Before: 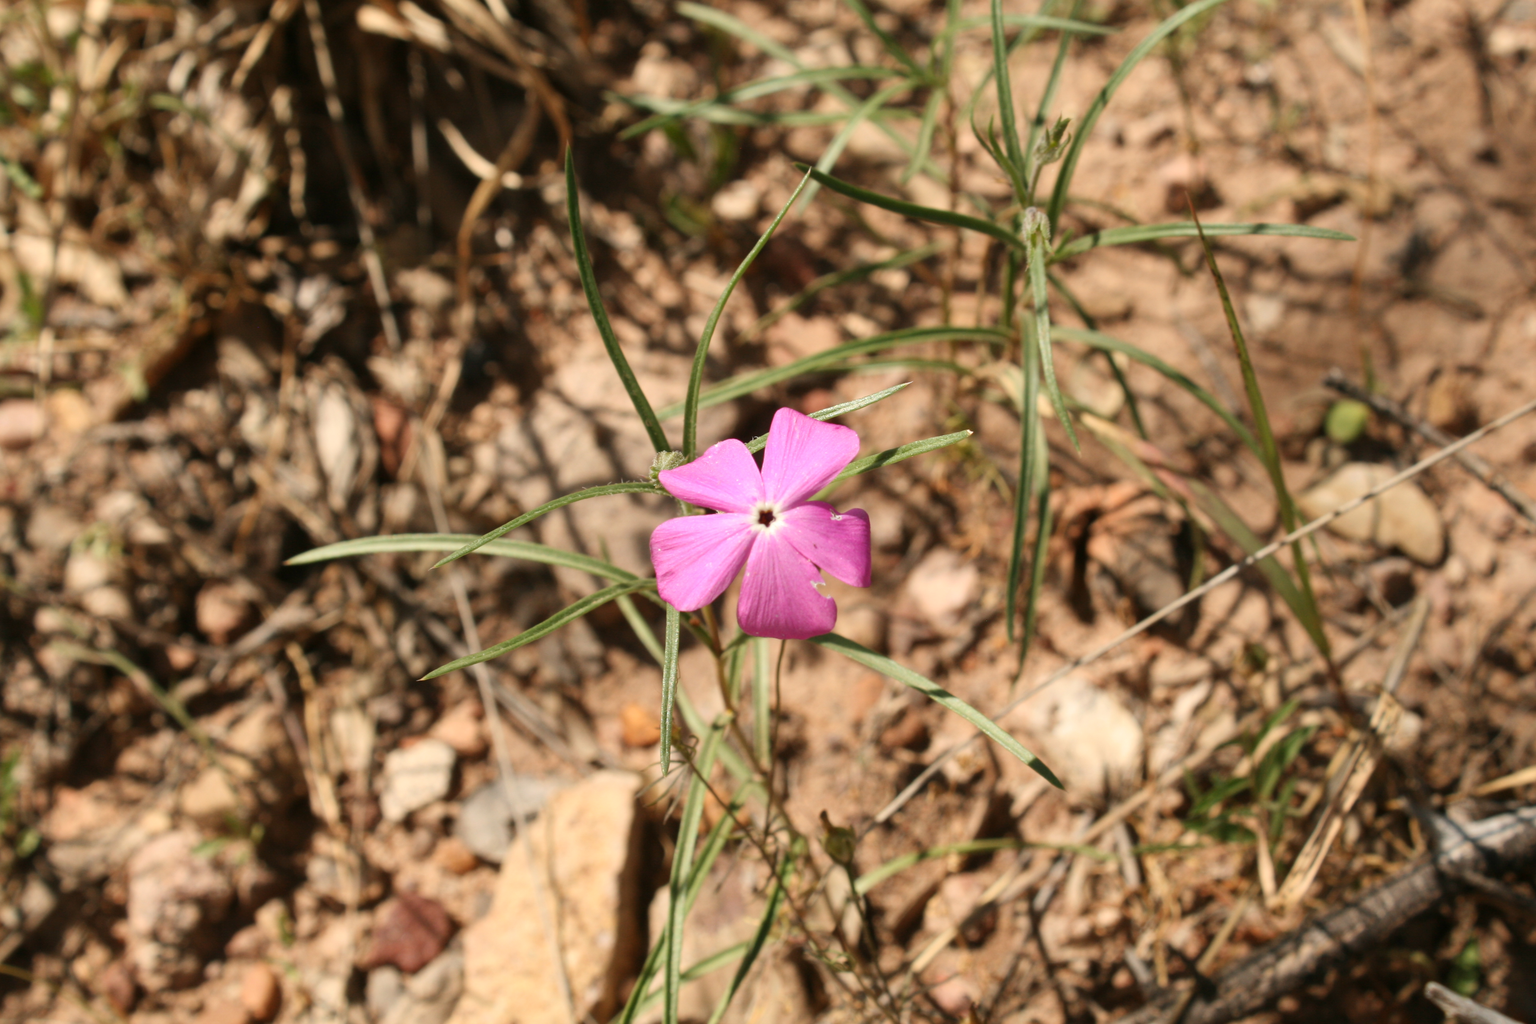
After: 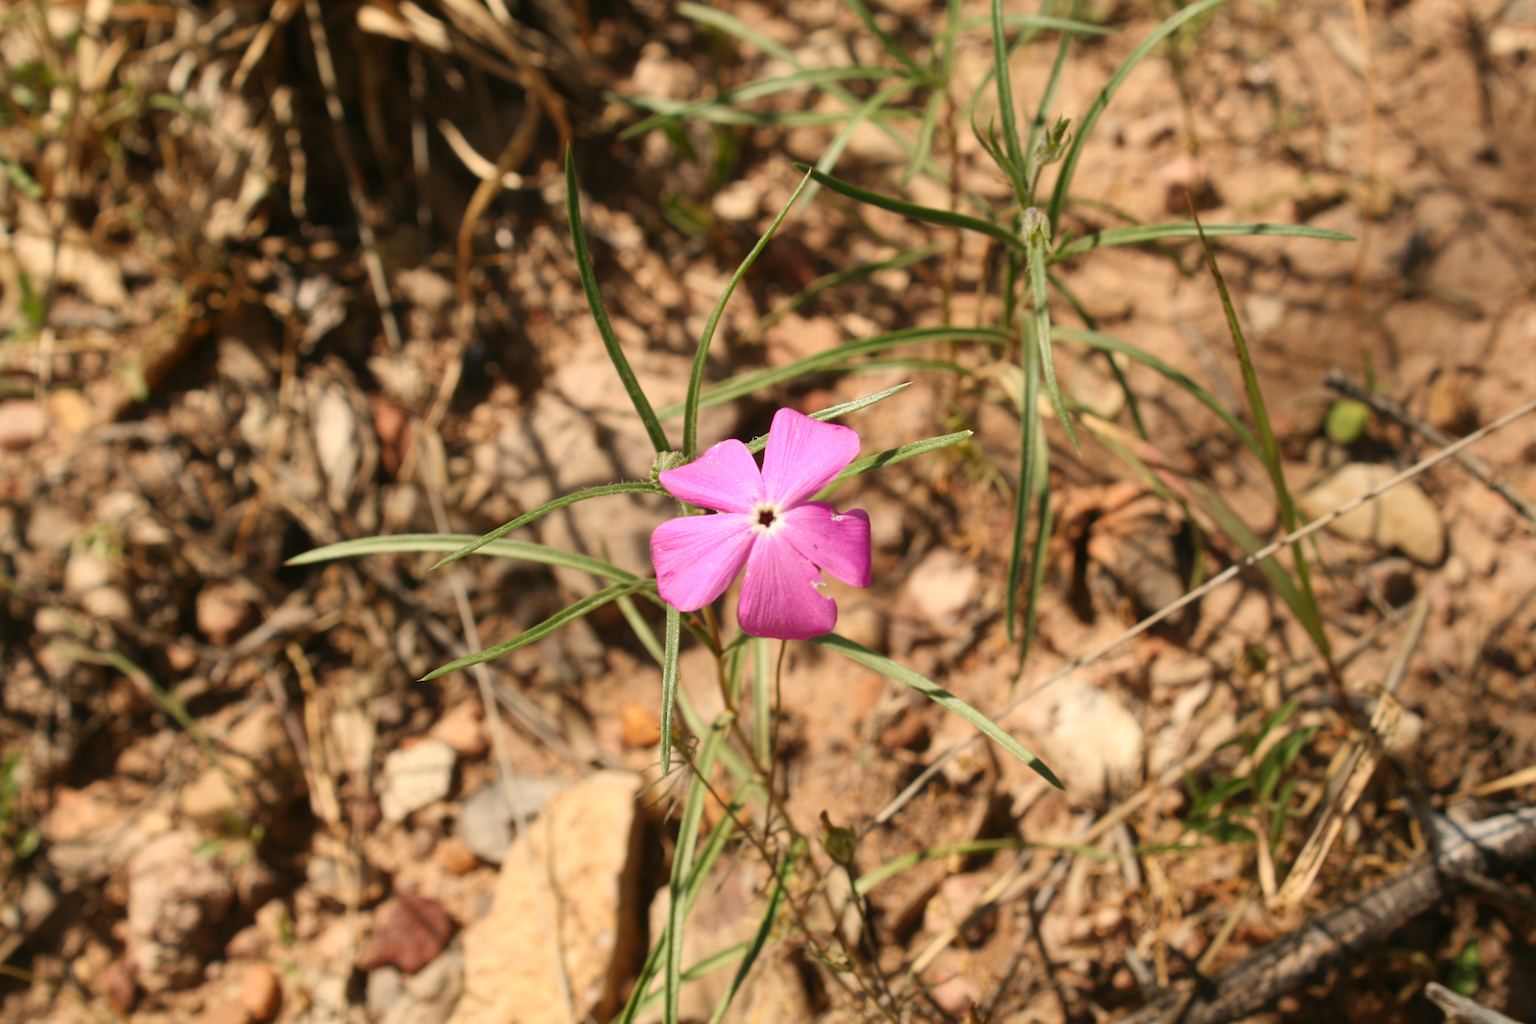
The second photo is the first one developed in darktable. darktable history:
contrast equalizer: y [[0.5, 0.5, 0.472, 0.5, 0.5, 0.5], [0.5 ×6], [0.5 ×6], [0 ×6], [0 ×6]]
color correction: highlights a* 0.816, highlights b* 2.78, saturation 1.1
